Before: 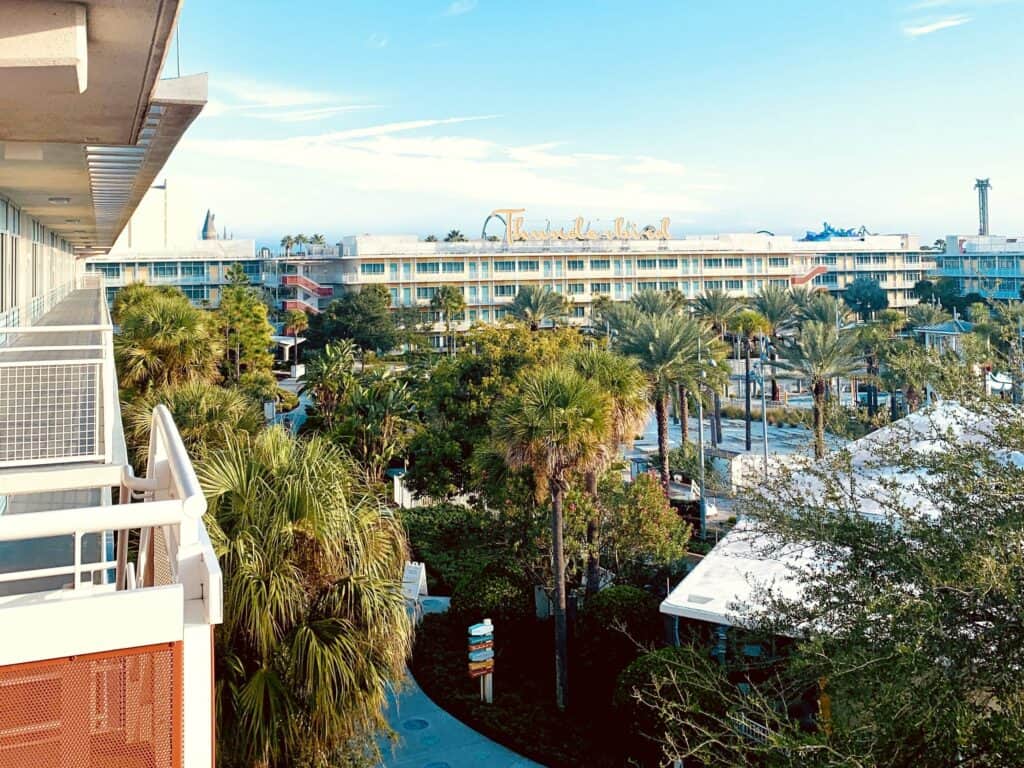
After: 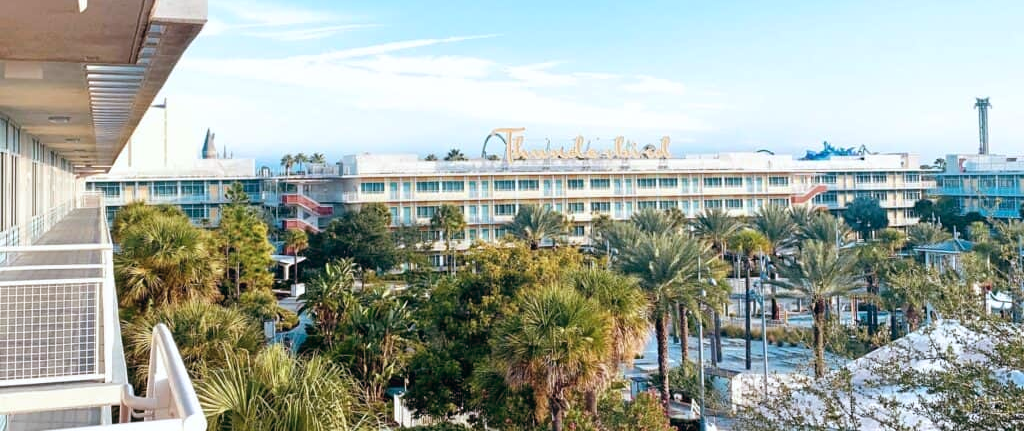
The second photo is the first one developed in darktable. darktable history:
color balance: lift [1, 0.998, 1.001, 1.002], gamma [1, 1.02, 1, 0.98], gain [1, 1.02, 1.003, 0.98]
crop and rotate: top 10.605%, bottom 33.274%
color correction: highlights a* -0.772, highlights b* -8.92
